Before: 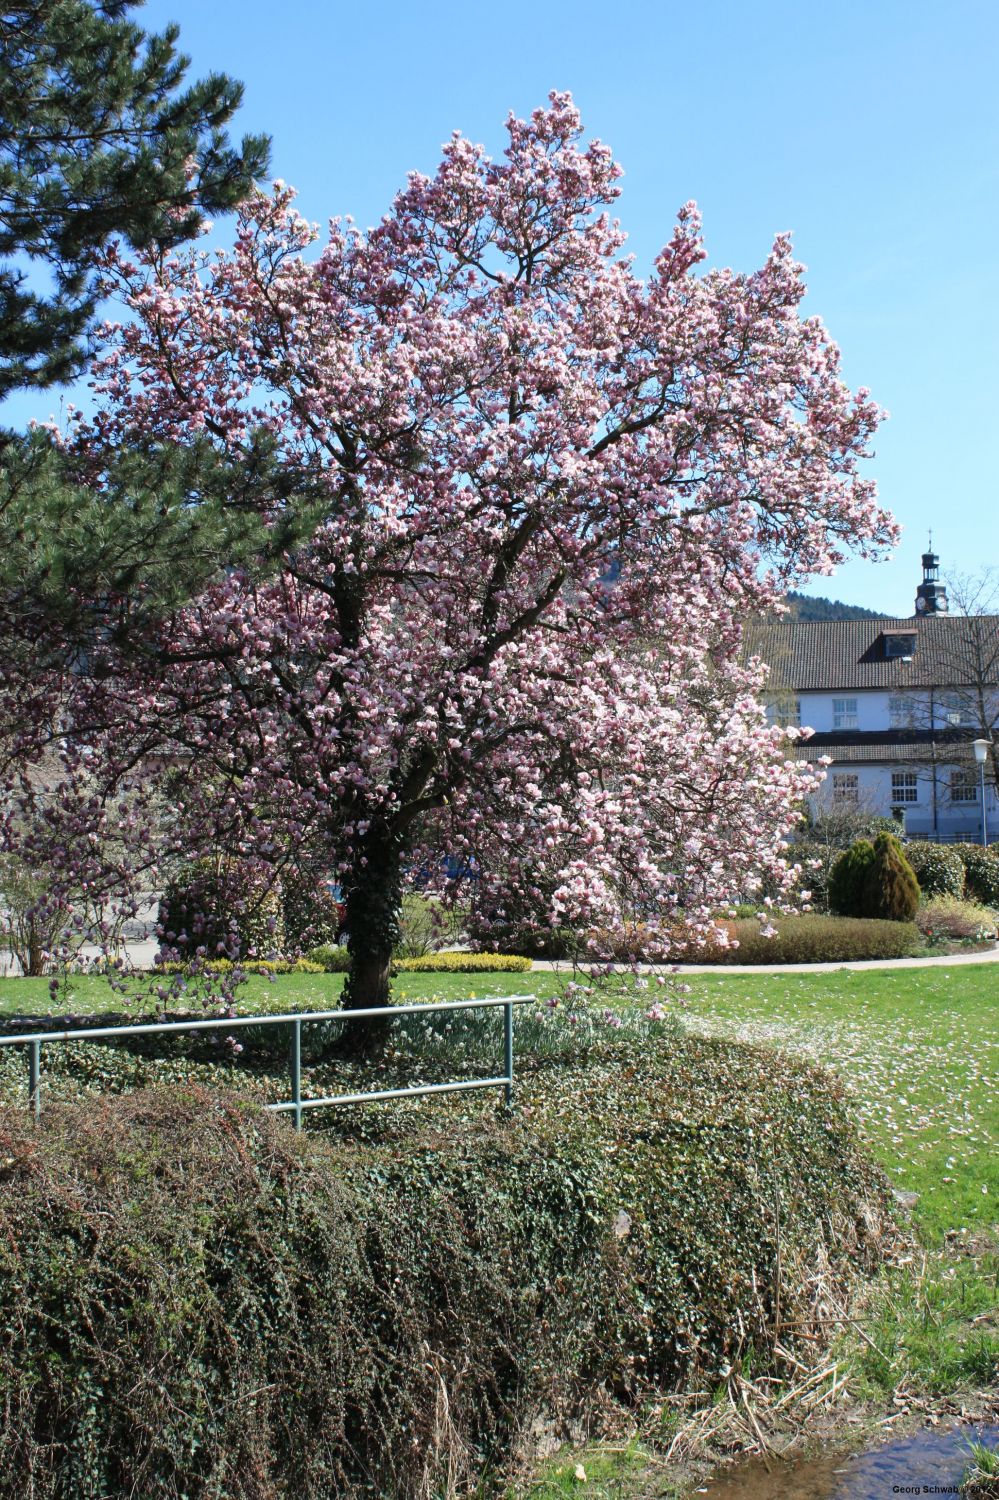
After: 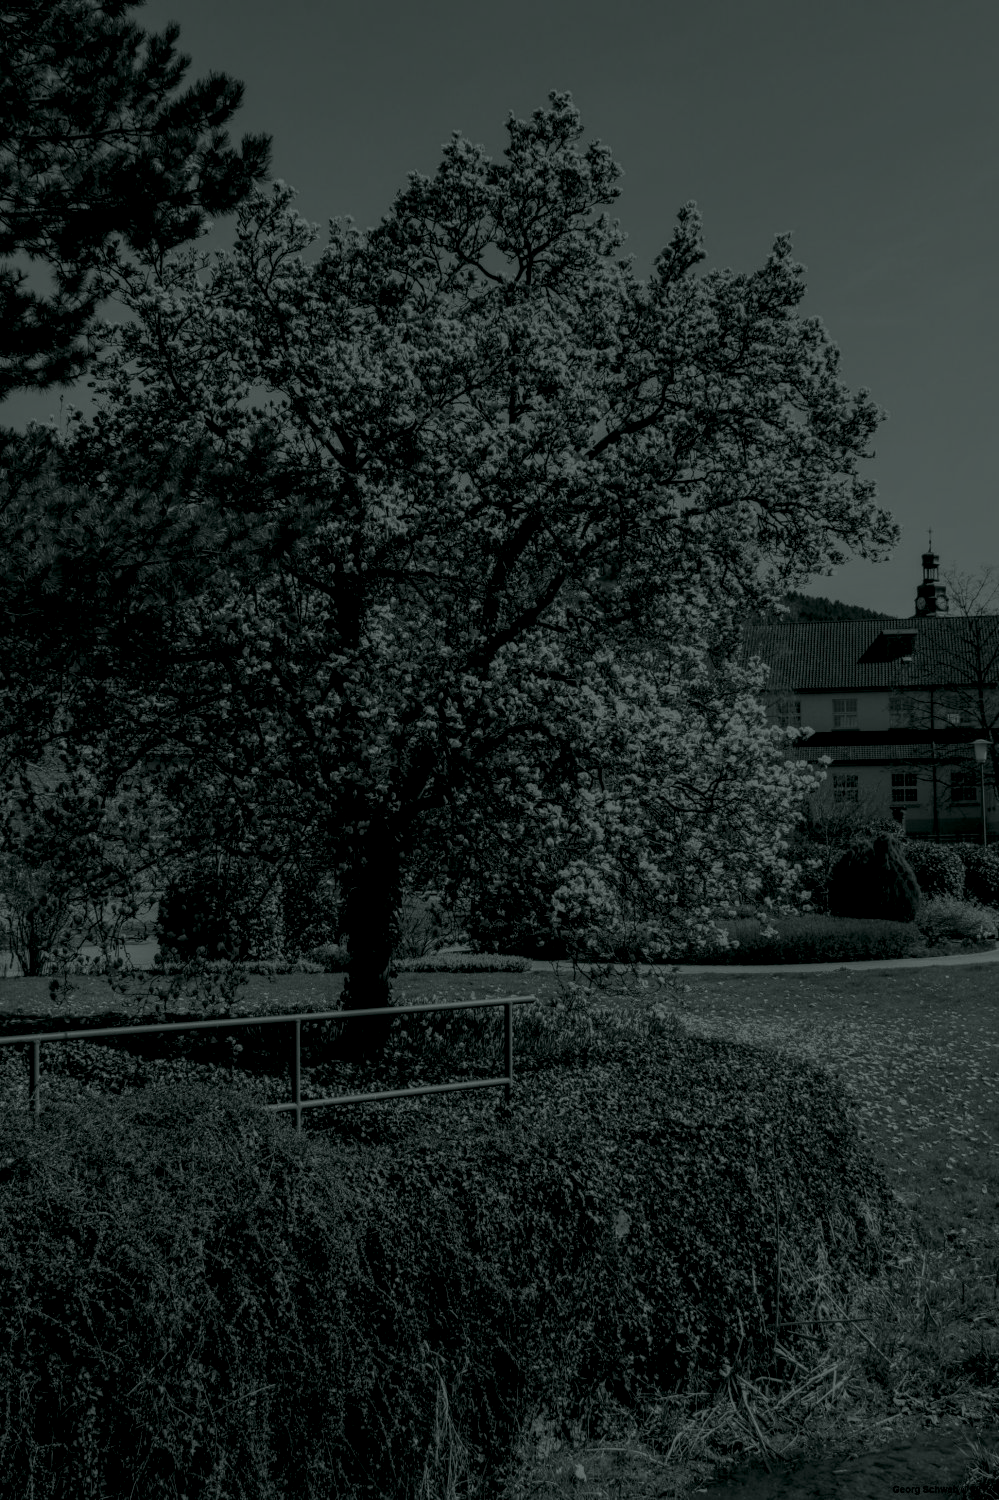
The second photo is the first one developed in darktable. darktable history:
color balance: lift [1.004, 1.002, 1.002, 0.998], gamma [1, 1.007, 1.002, 0.993], gain [1, 0.977, 1.013, 1.023], contrast -3.64%
local contrast: highlights 20%, shadows 70%, detail 170%
color balance rgb: global vibrance 0.5%
colorize: hue 90°, saturation 19%, lightness 1.59%, version 1
